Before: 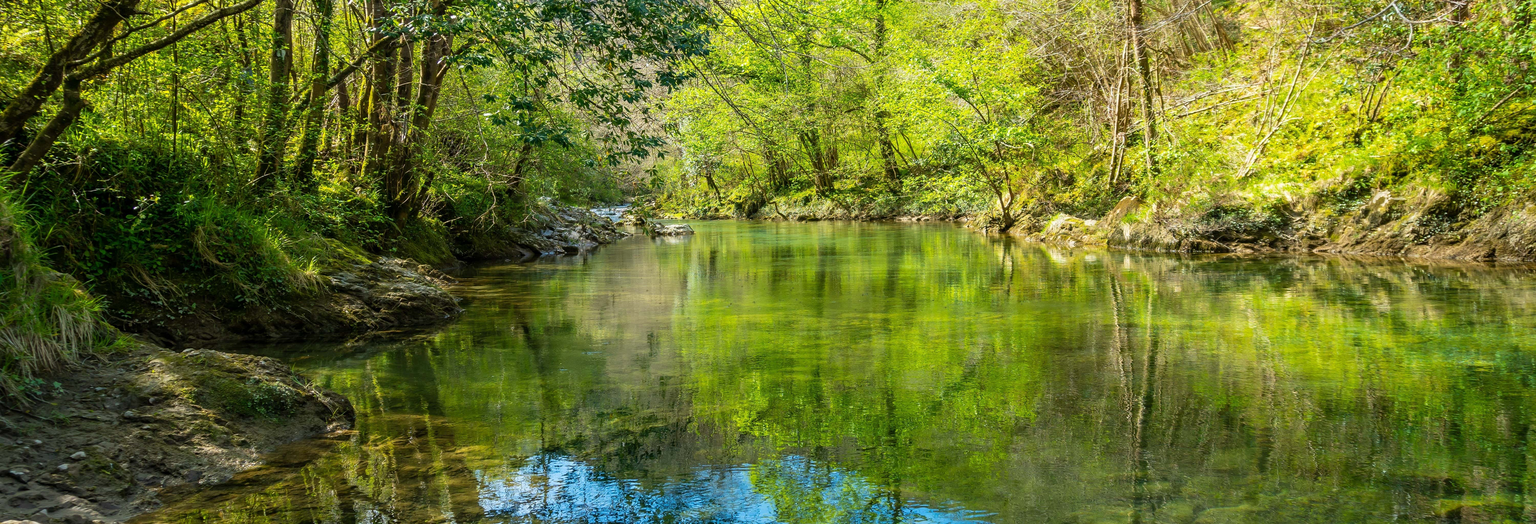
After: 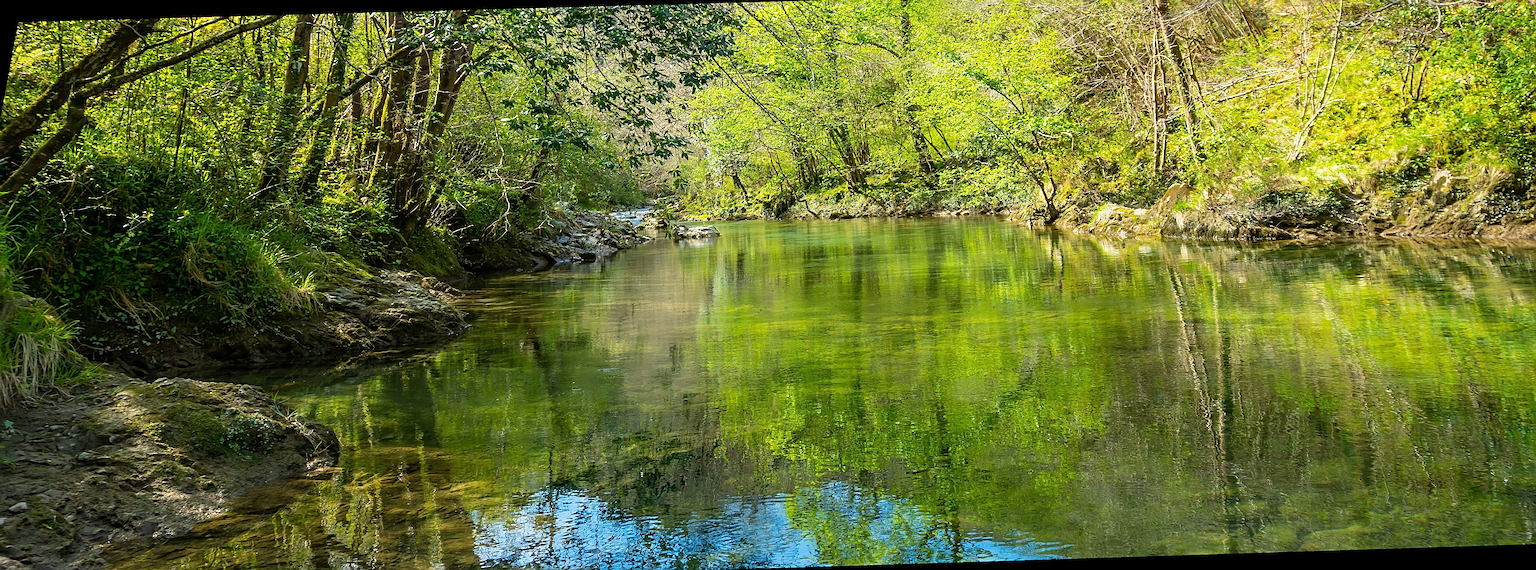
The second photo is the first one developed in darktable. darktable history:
sharpen: radius 4
rotate and perspective: rotation -1.68°, lens shift (vertical) -0.146, crop left 0.049, crop right 0.912, crop top 0.032, crop bottom 0.96
